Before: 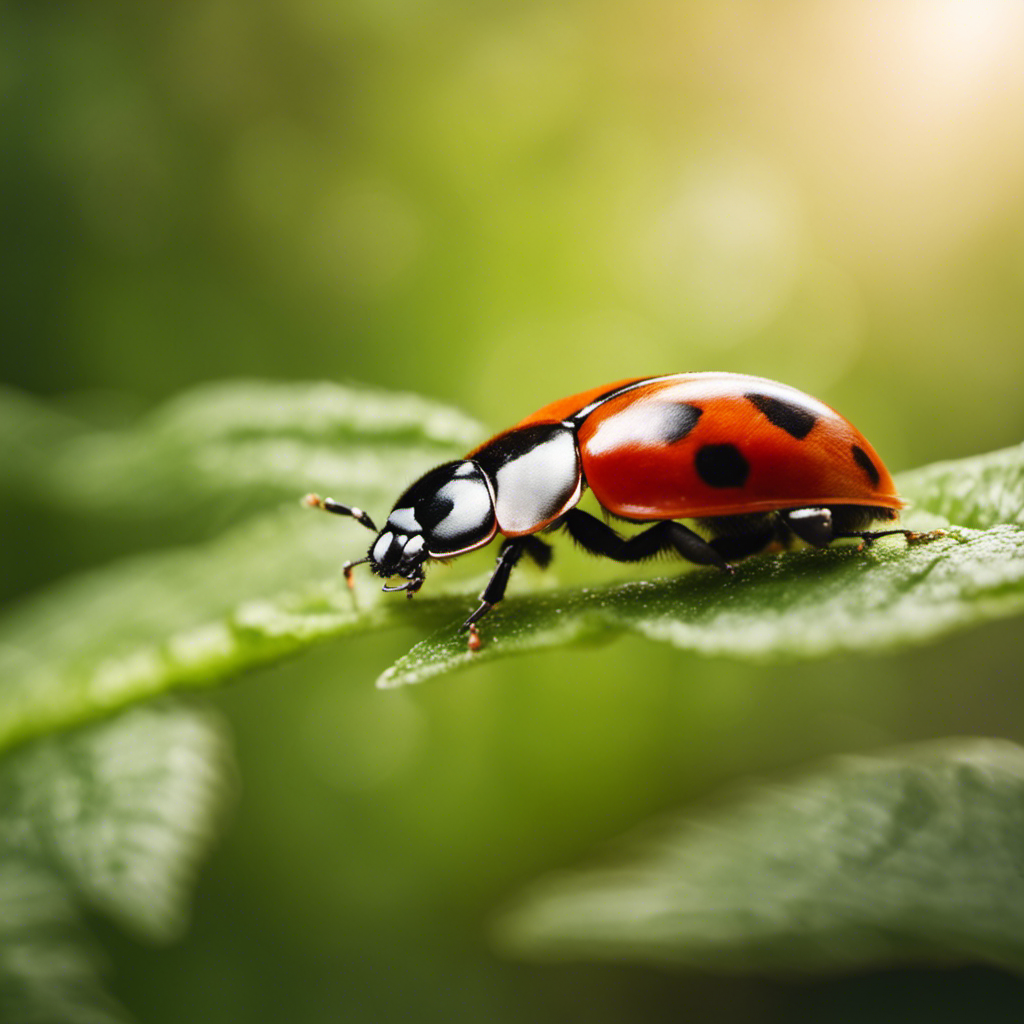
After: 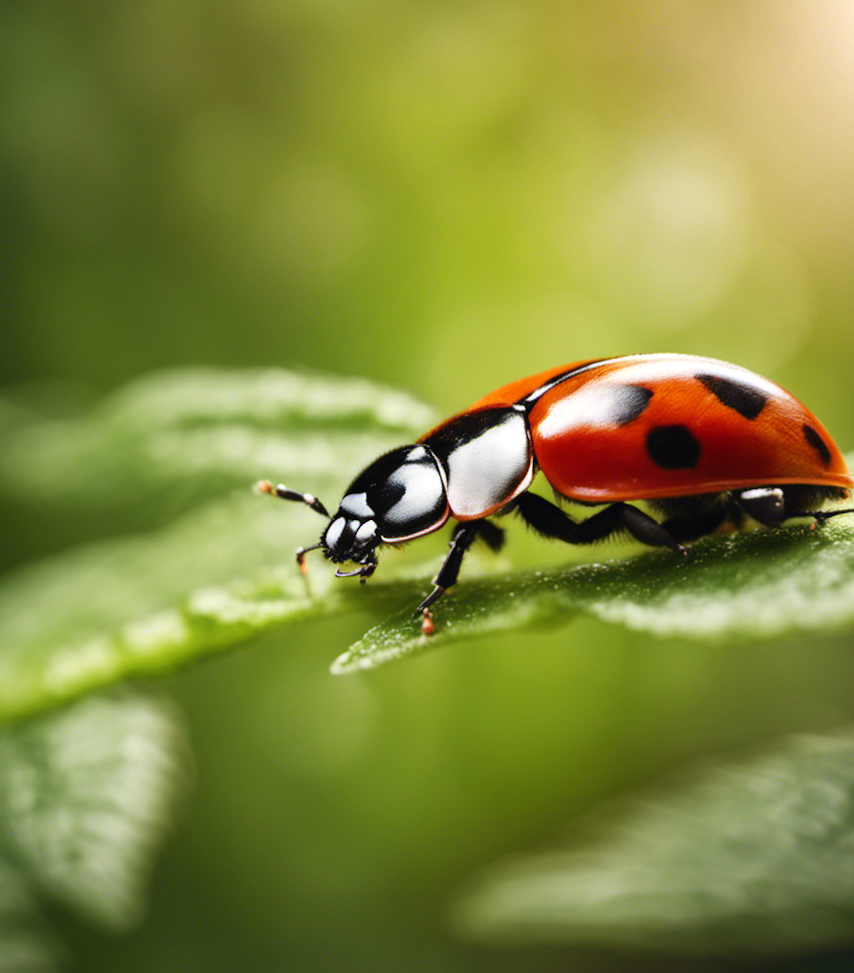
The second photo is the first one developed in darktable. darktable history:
crop and rotate: angle 0.74°, left 4.166%, top 1.004%, right 11.355%, bottom 2.674%
shadows and highlights: radius 172.96, shadows 27.22, white point adjustment 3.13, highlights -68.16, highlights color adjustment 41.72%, soften with gaussian
